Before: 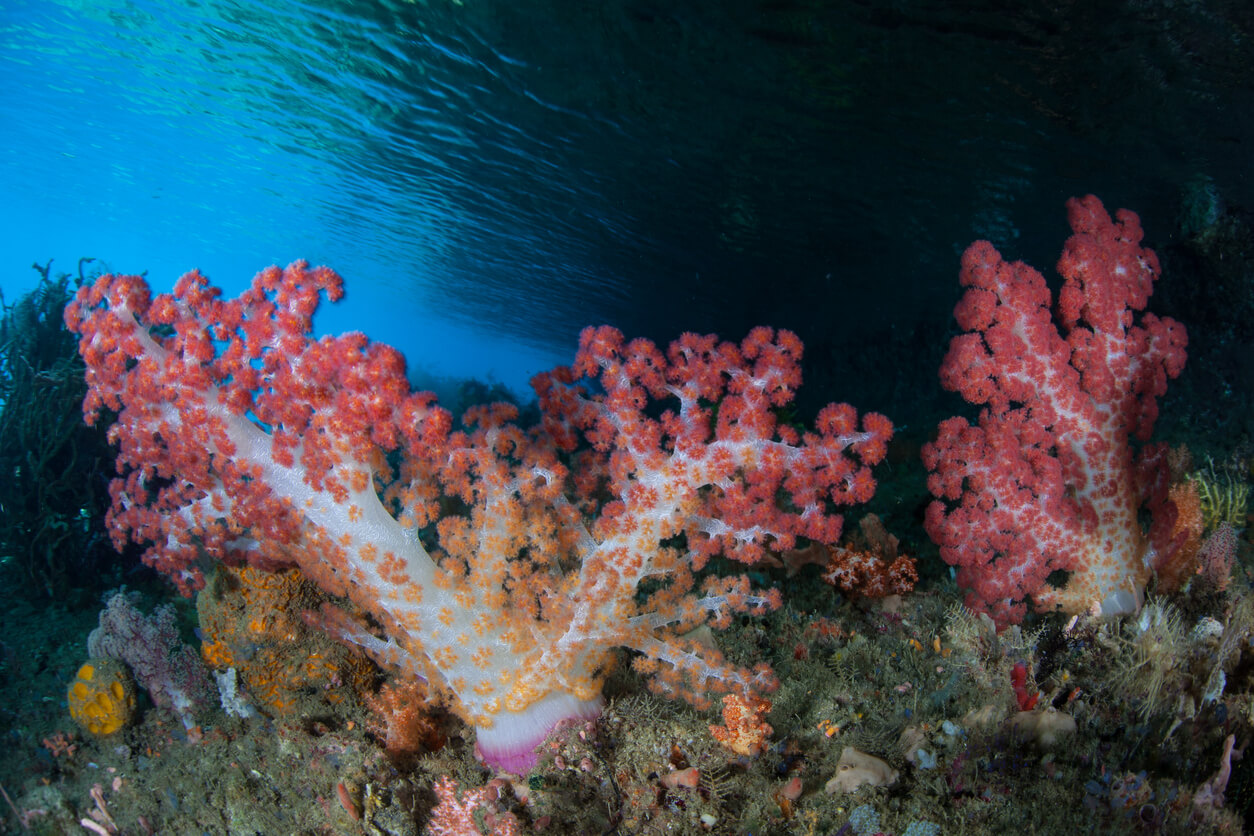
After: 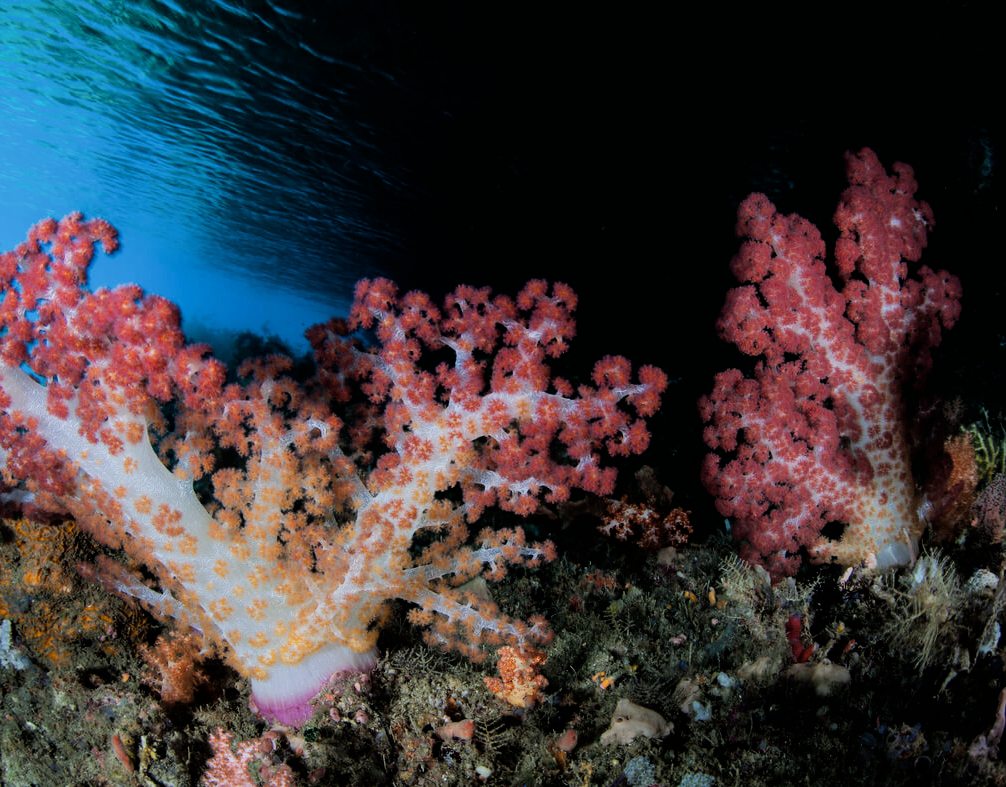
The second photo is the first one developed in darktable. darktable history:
crop and rotate: left 17.959%, top 5.771%, right 1.742%
filmic rgb: black relative exposure -5 EV, hardness 2.88, contrast 1.4, highlights saturation mix -20%
